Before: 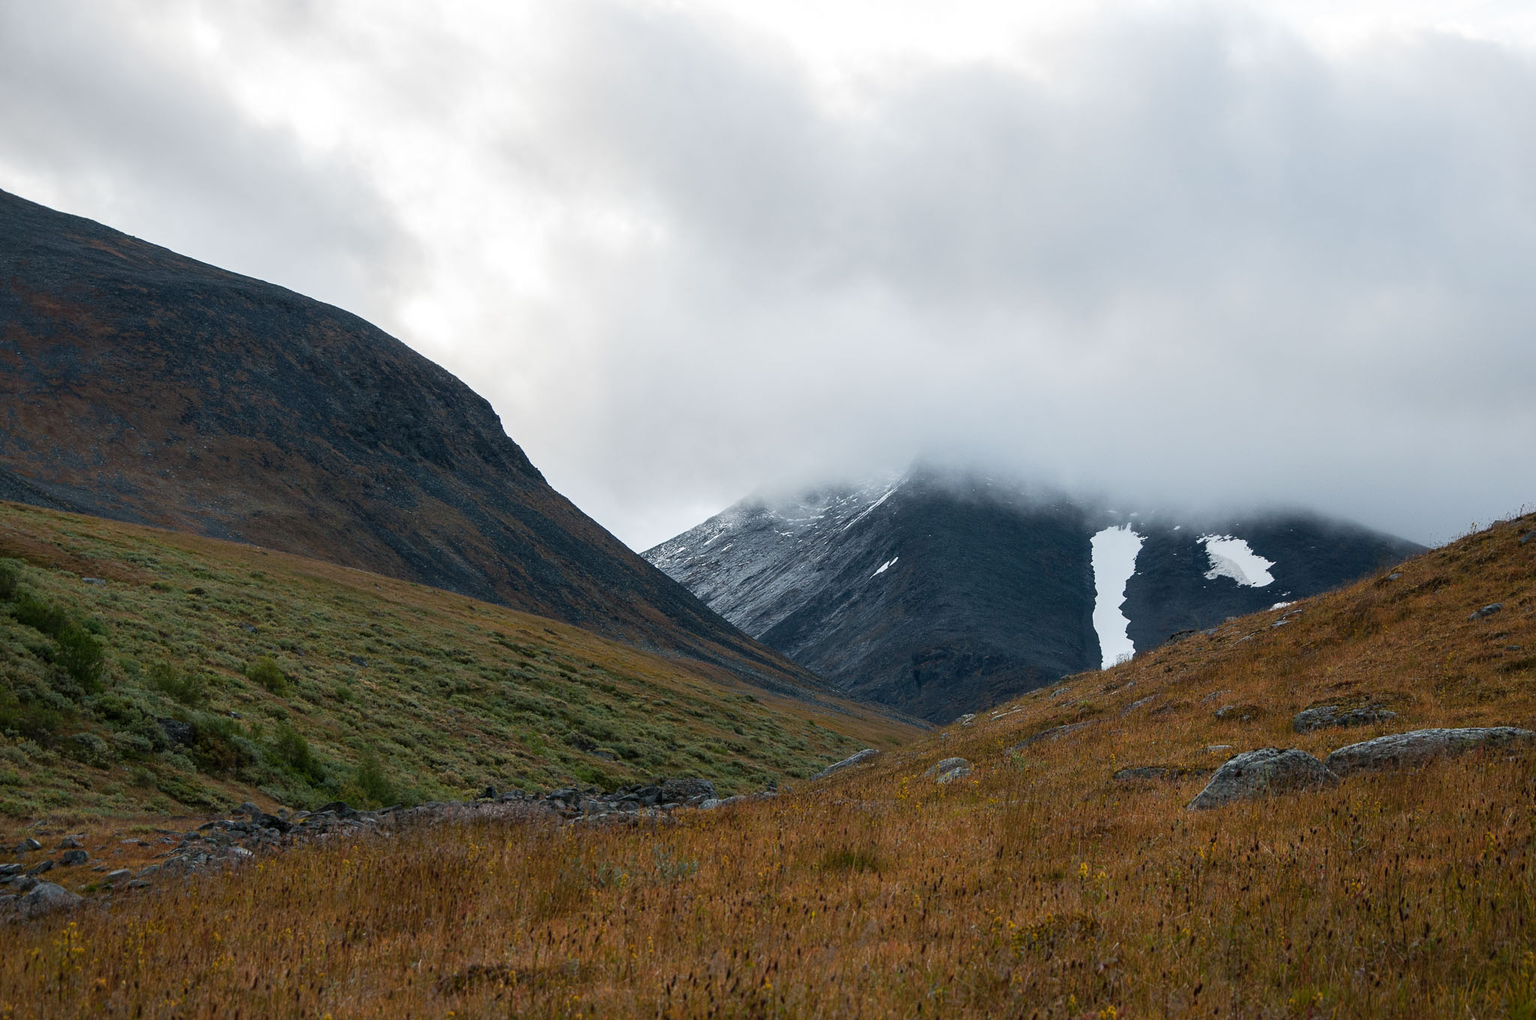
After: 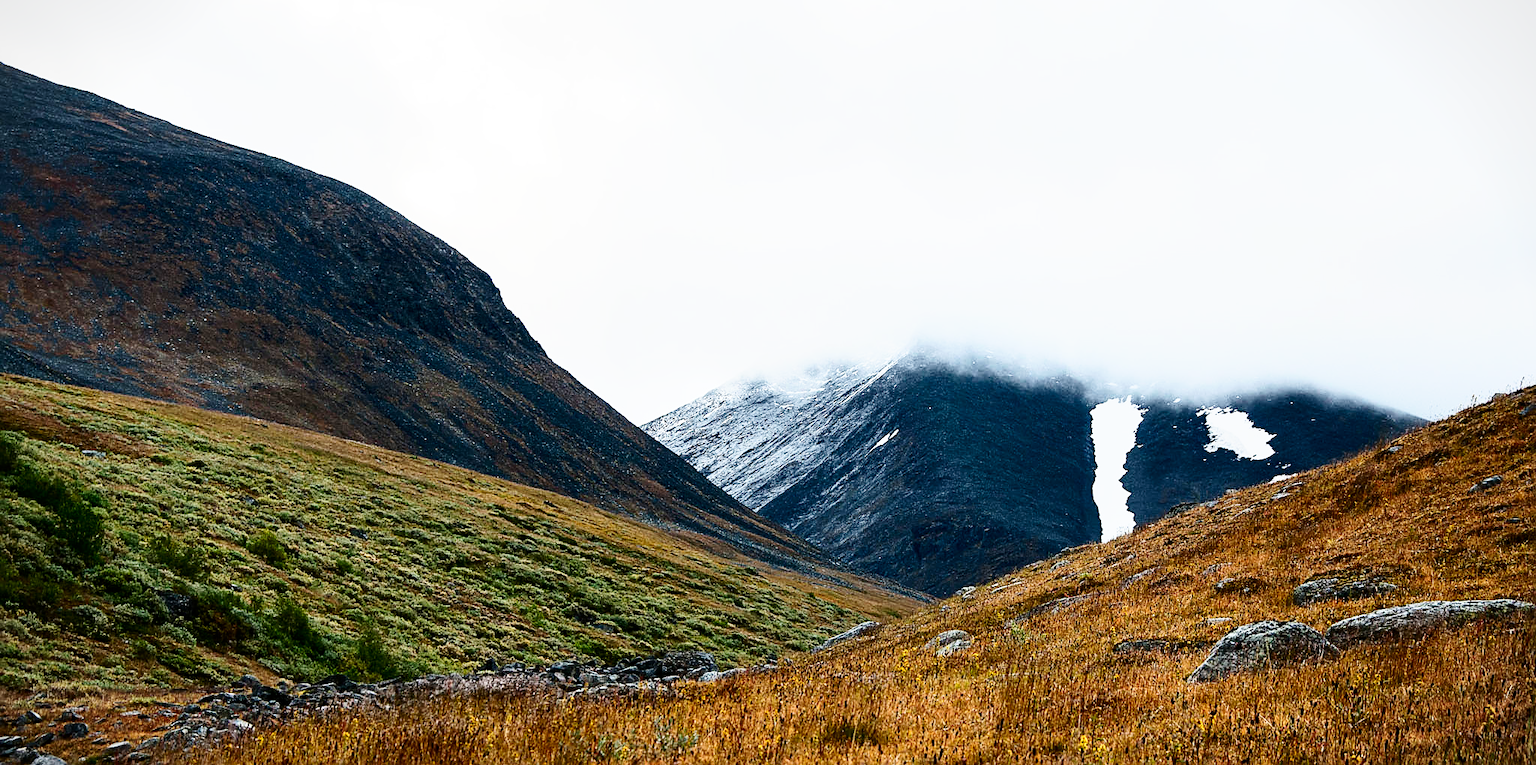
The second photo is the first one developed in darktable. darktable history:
sharpen: on, module defaults
base curve: curves: ch0 [(0, 0) (0, 0.001) (0.001, 0.001) (0.004, 0.002) (0.007, 0.004) (0.015, 0.013) (0.033, 0.045) (0.052, 0.096) (0.075, 0.17) (0.099, 0.241) (0.163, 0.42) (0.219, 0.55) (0.259, 0.616) (0.327, 0.722) (0.365, 0.765) (0.522, 0.873) (0.547, 0.881) (0.689, 0.919) (0.826, 0.952) (1, 1)], preserve colors none
crop and rotate: top 12.5%, bottom 12.5%
vignetting: fall-off start 100%, brightness -0.282, width/height ratio 1.31
contrast brightness saturation: contrast 0.28
